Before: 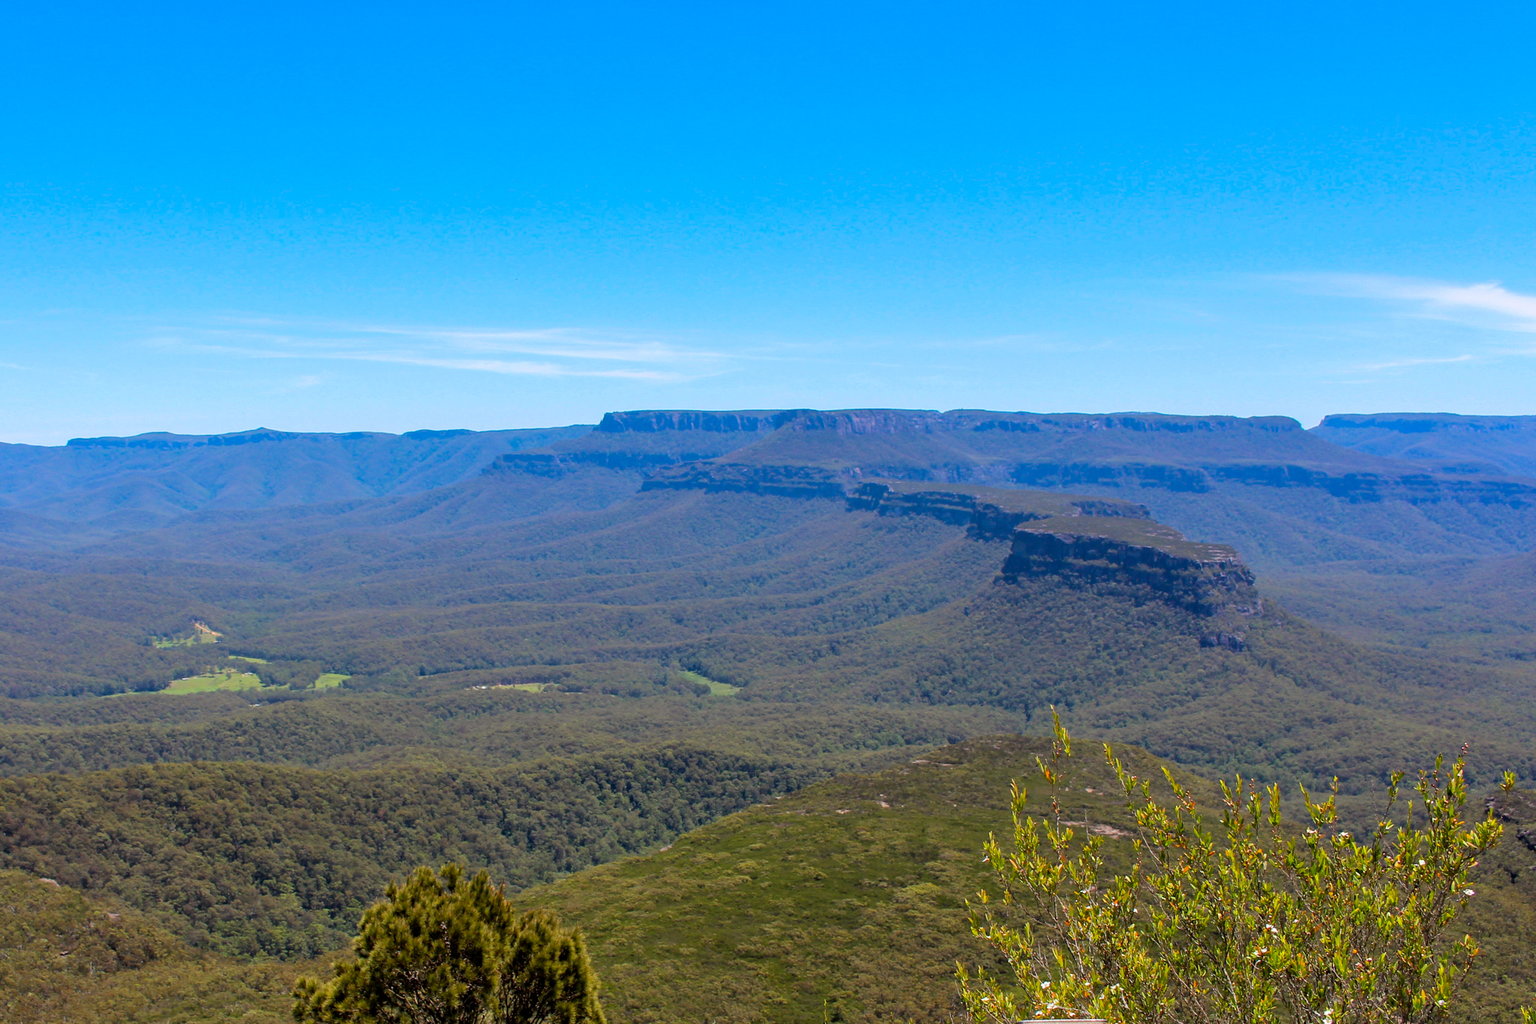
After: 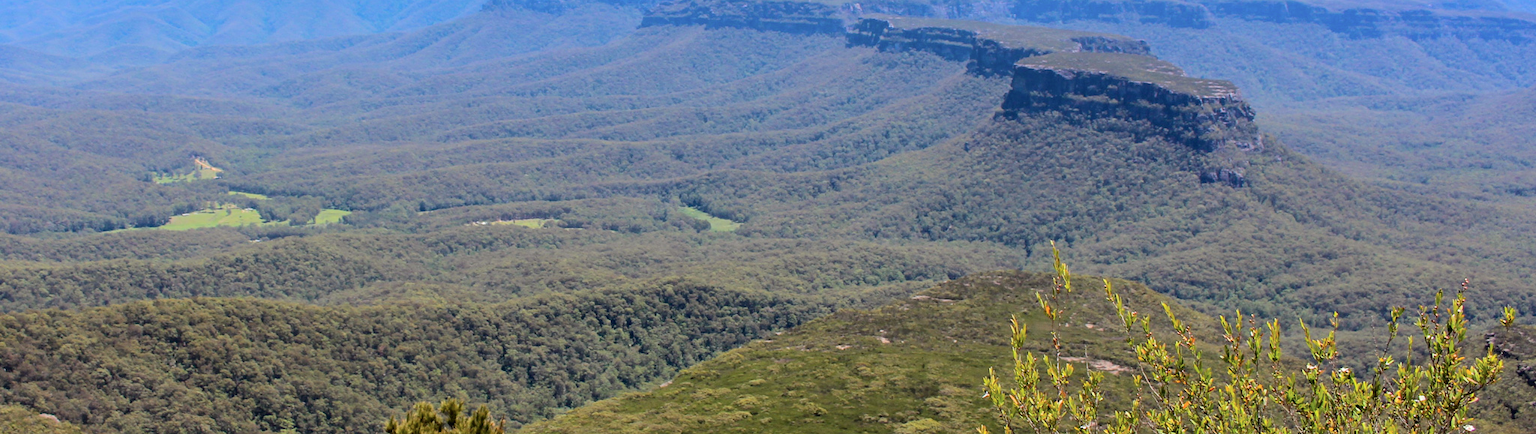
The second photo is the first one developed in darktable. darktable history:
contrast brightness saturation: saturation -0.045
tone curve: curves: ch0 [(0, 0) (0.003, 0.012) (0.011, 0.02) (0.025, 0.032) (0.044, 0.046) (0.069, 0.06) (0.1, 0.09) (0.136, 0.133) (0.177, 0.182) (0.224, 0.247) (0.277, 0.316) (0.335, 0.396) (0.399, 0.48) (0.468, 0.568) (0.543, 0.646) (0.623, 0.717) (0.709, 0.777) (0.801, 0.846) (0.898, 0.912) (1, 1)], color space Lab, independent channels, preserve colors none
crop: top 45.364%, bottom 12.19%
